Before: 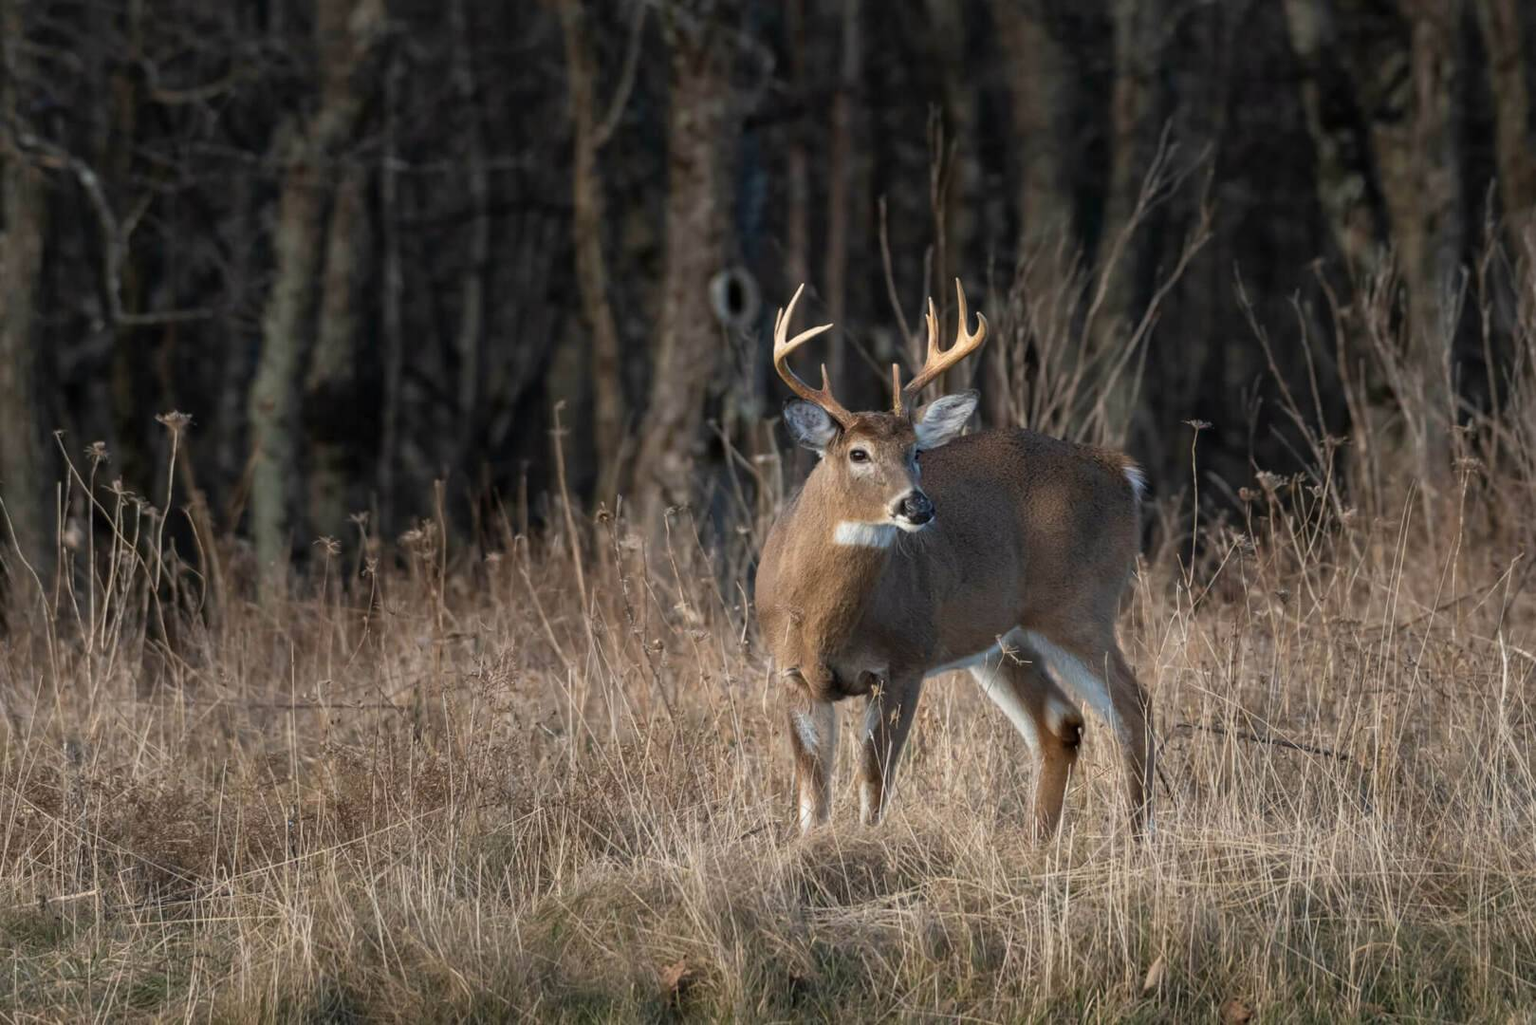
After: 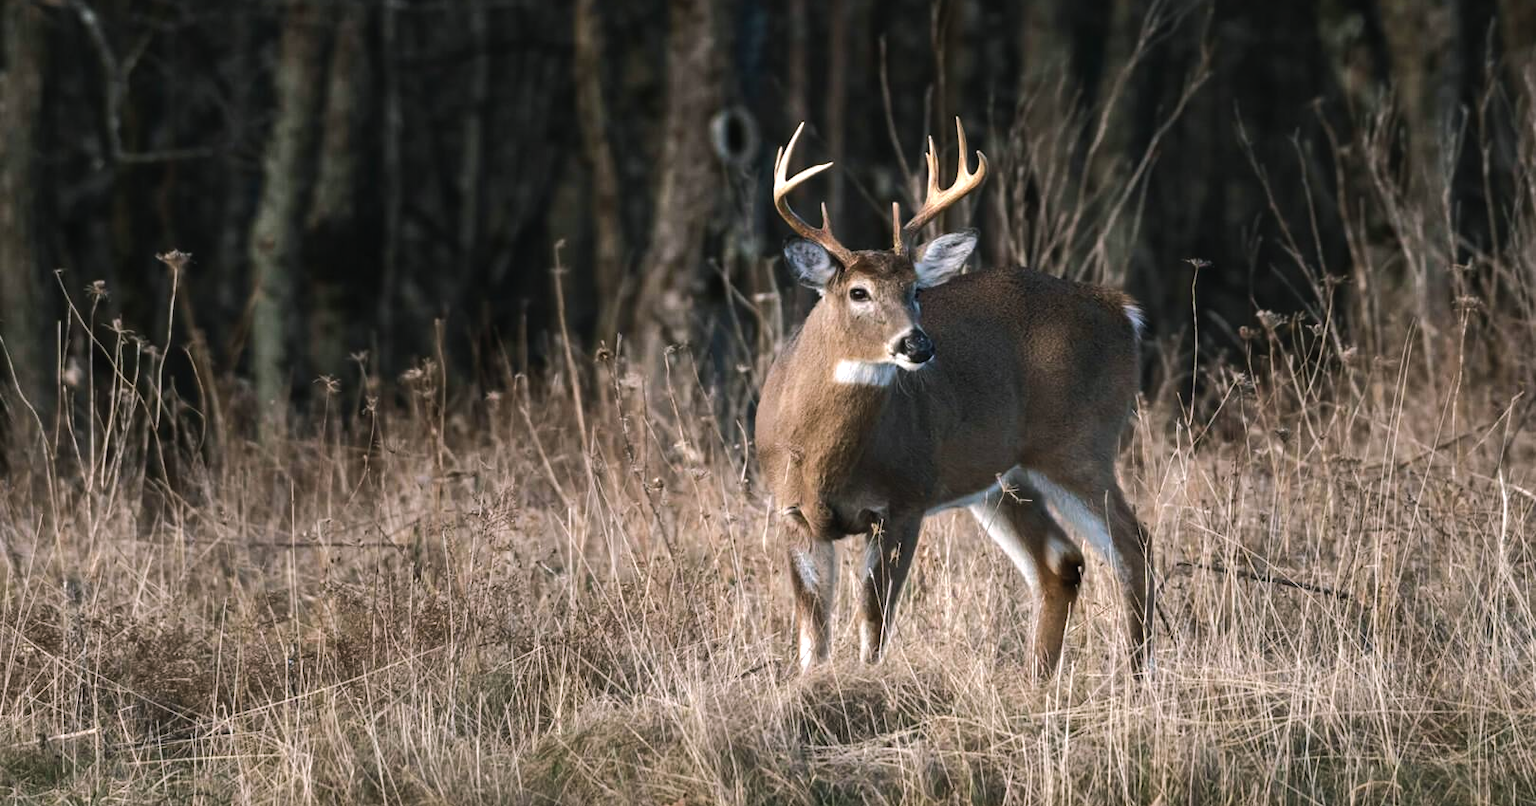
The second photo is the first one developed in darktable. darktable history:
color balance rgb: shadows lift › chroma 2%, shadows lift › hue 135.47°, highlights gain › chroma 2%, highlights gain › hue 291.01°, global offset › luminance 0.5%, perceptual saturation grading › global saturation -10.8%, perceptual saturation grading › highlights -26.83%, perceptual saturation grading › shadows 21.25%, perceptual brilliance grading › highlights 17.77%, perceptual brilliance grading › mid-tones 31.71%, perceptual brilliance grading › shadows -31.01%, global vibrance 24.91%
crop and rotate: top 15.774%, bottom 5.506%
